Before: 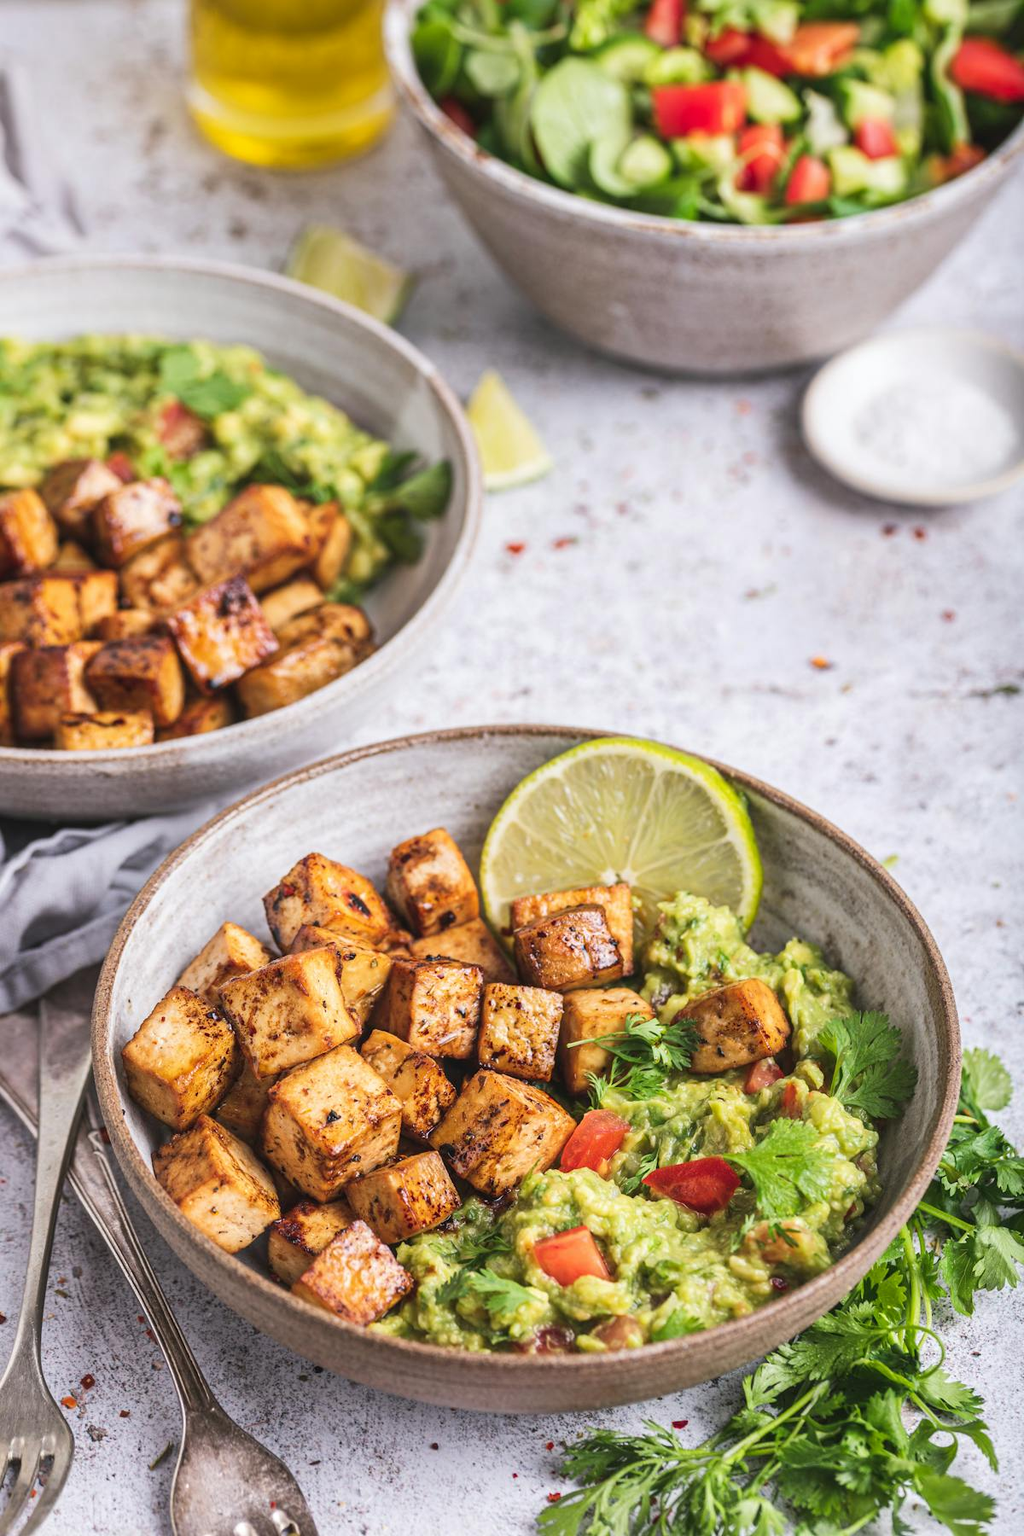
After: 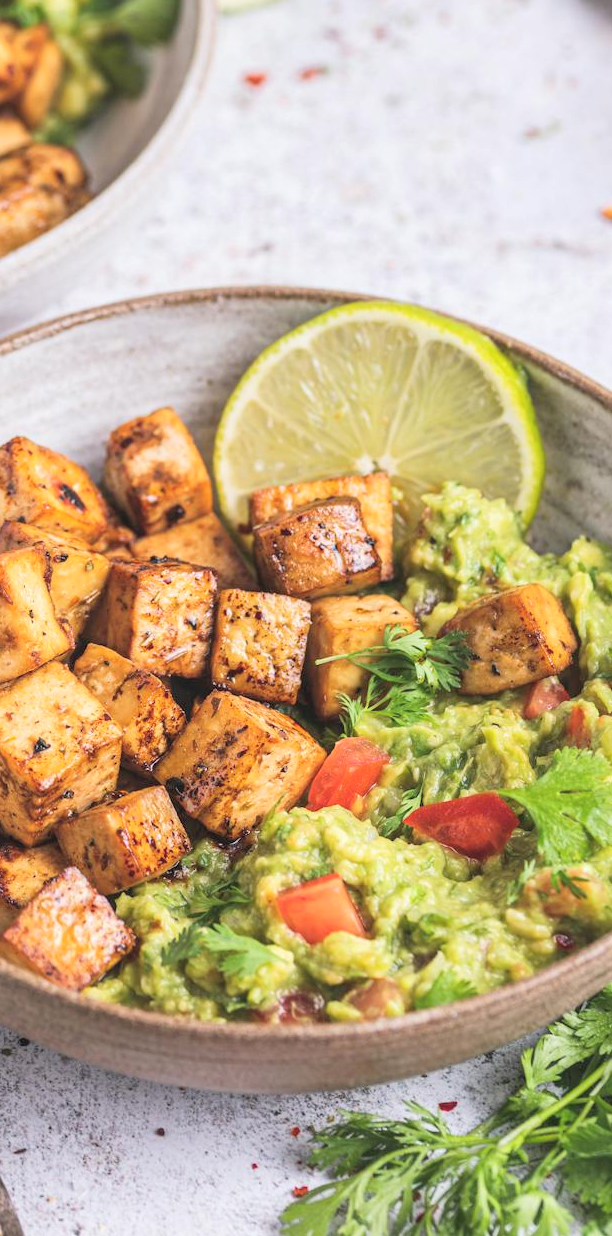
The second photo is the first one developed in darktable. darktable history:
contrast brightness saturation: brightness 0.141
crop and rotate: left 29.149%, top 31.29%, right 19.843%
